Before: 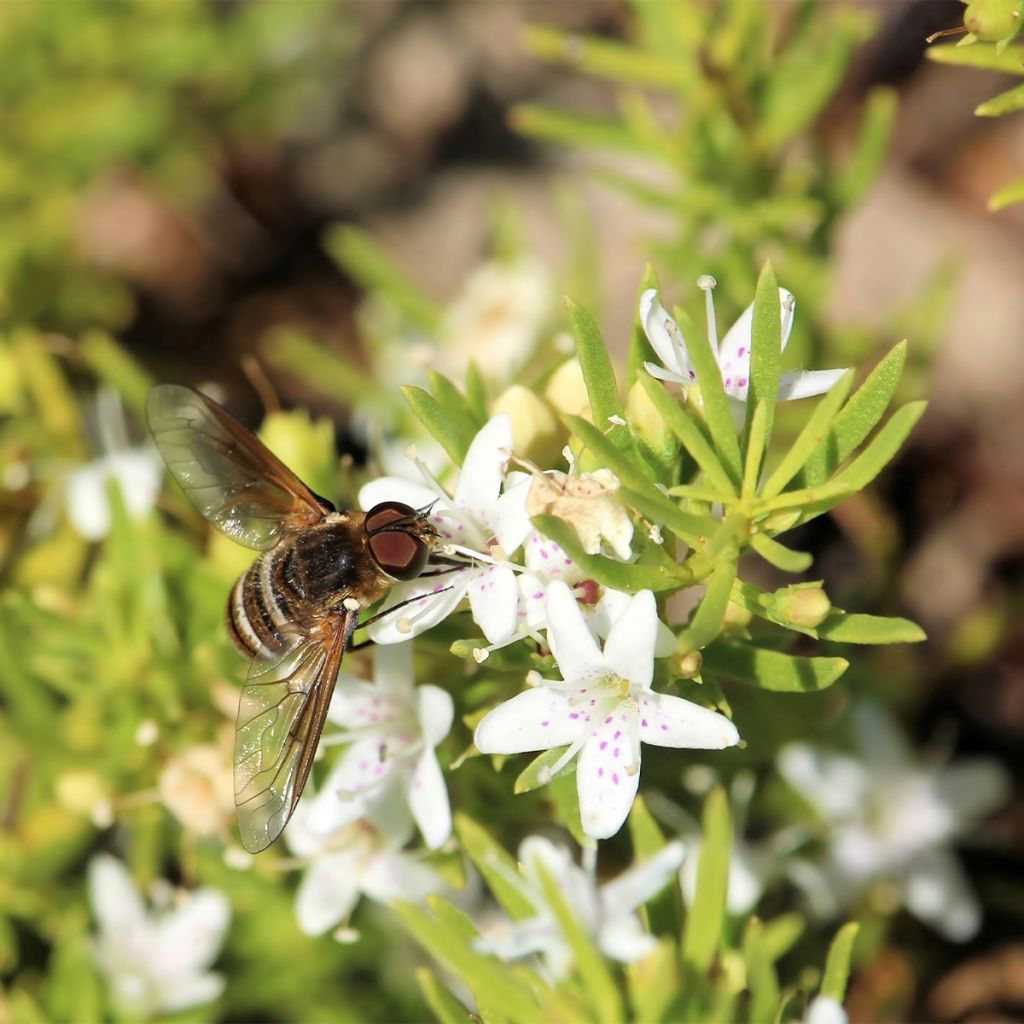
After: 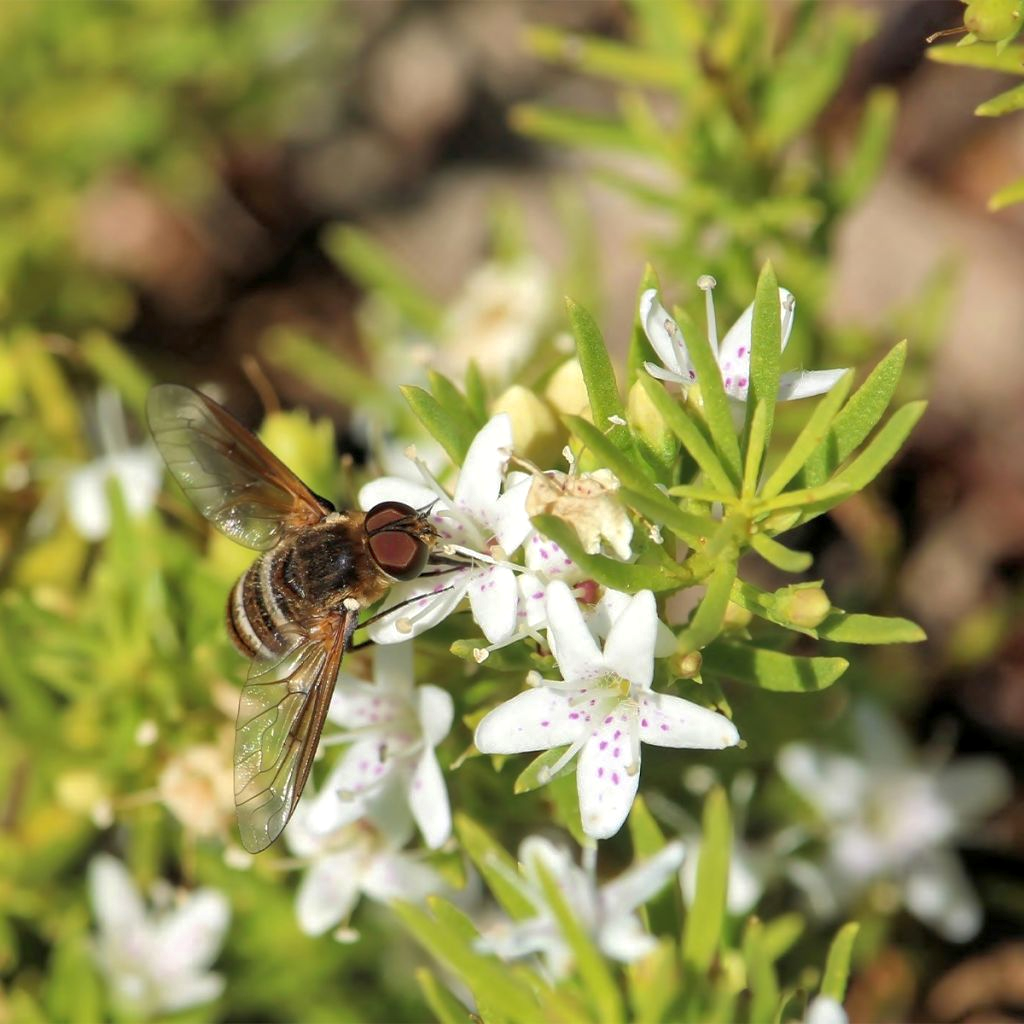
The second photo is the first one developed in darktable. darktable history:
local contrast: highlights 101%, shadows 98%, detail 119%, midtone range 0.2
shadows and highlights: on, module defaults
